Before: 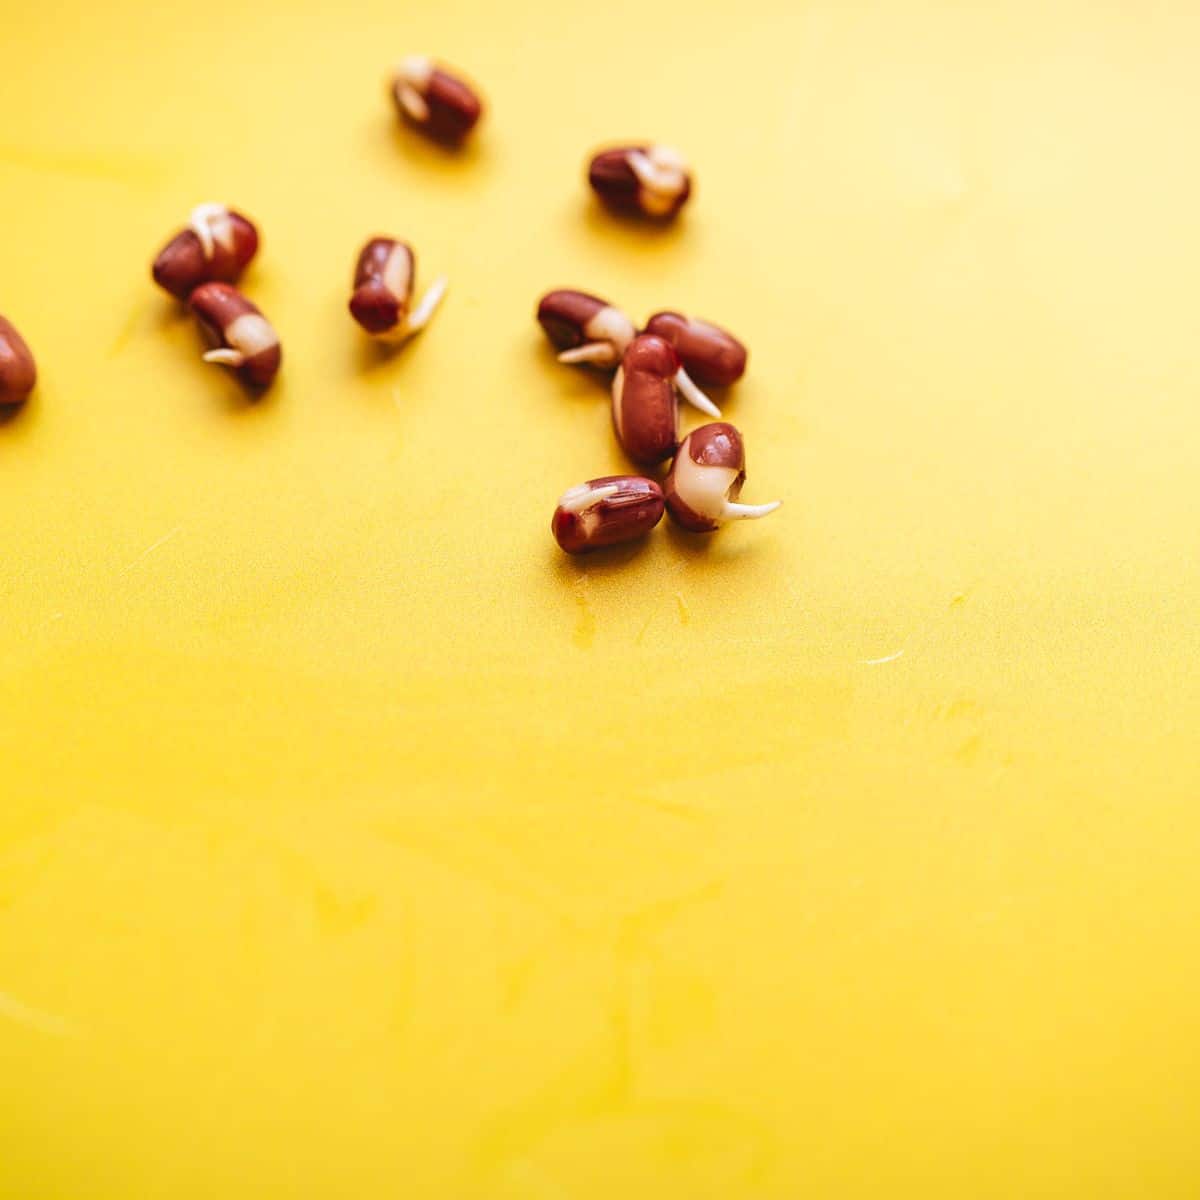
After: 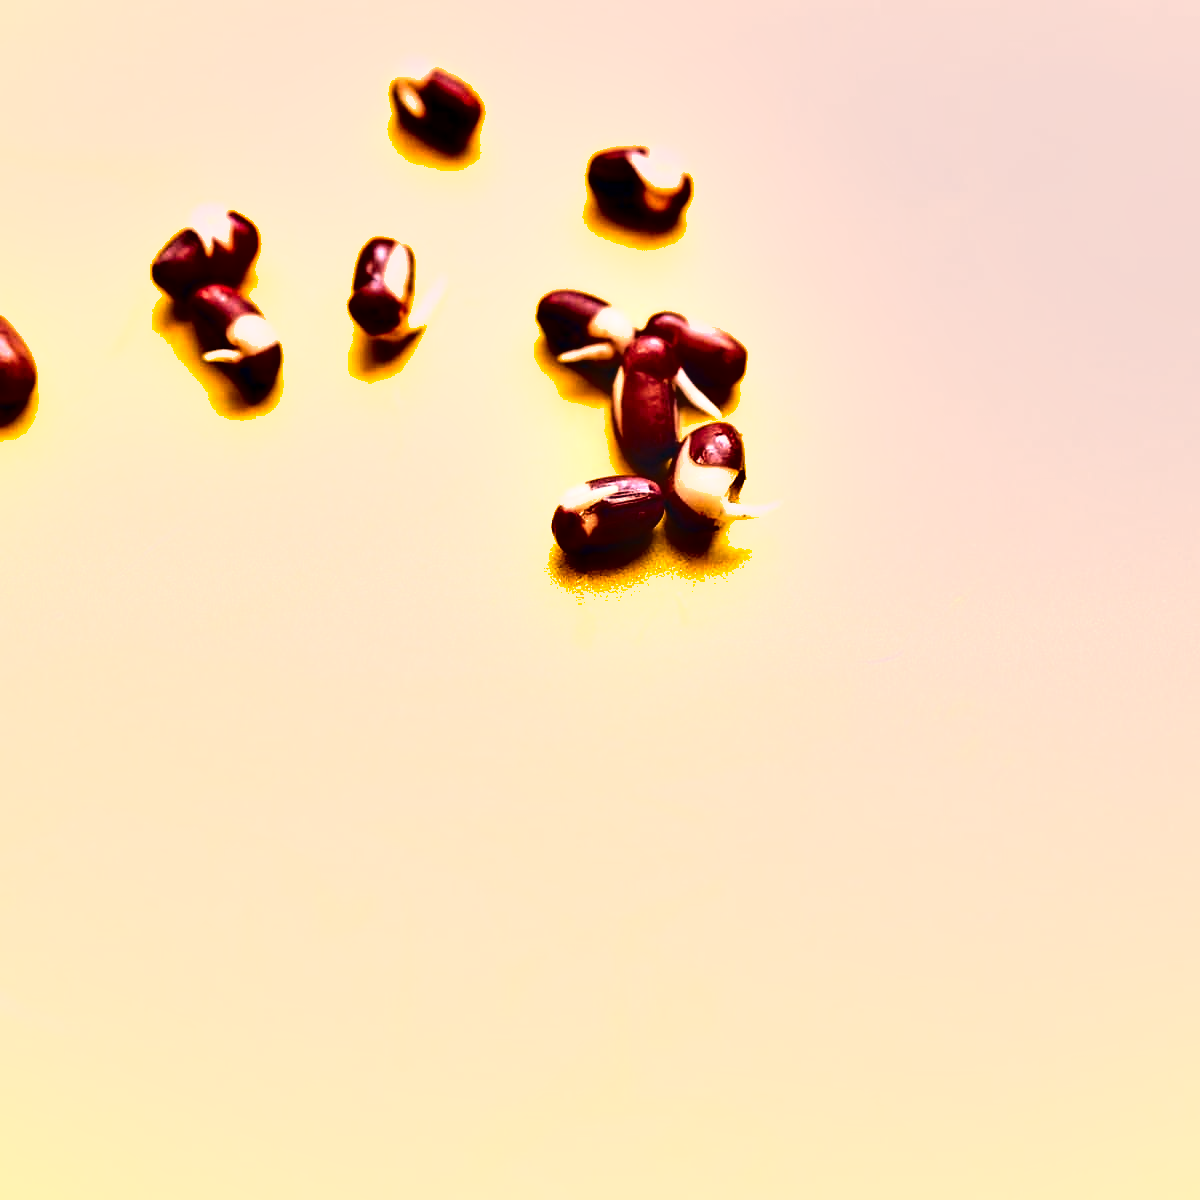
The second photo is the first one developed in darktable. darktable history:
color correction: highlights a* 14.46, highlights b* 5.85, shadows a* -5.53, shadows b* -15.24, saturation 0.85
shadows and highlights: soften with gaussian
exposure: exposure 1 EV, compensate highlight preservation false
